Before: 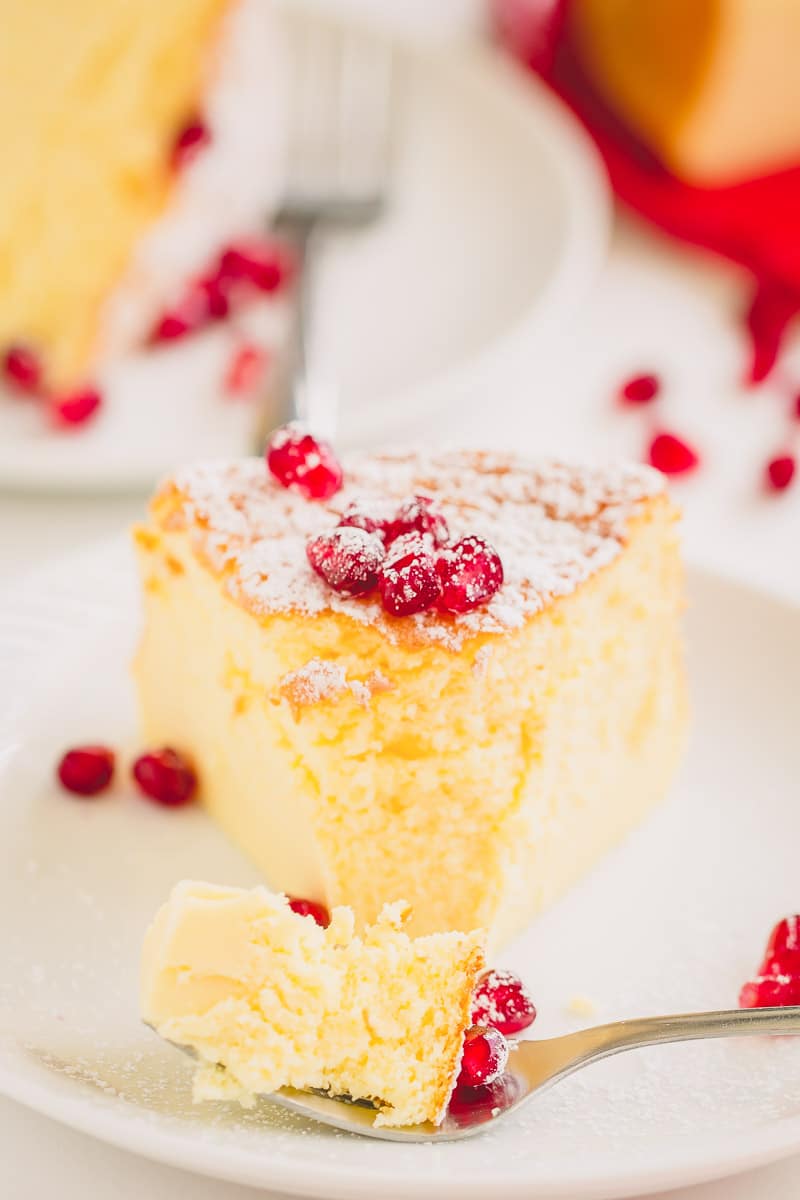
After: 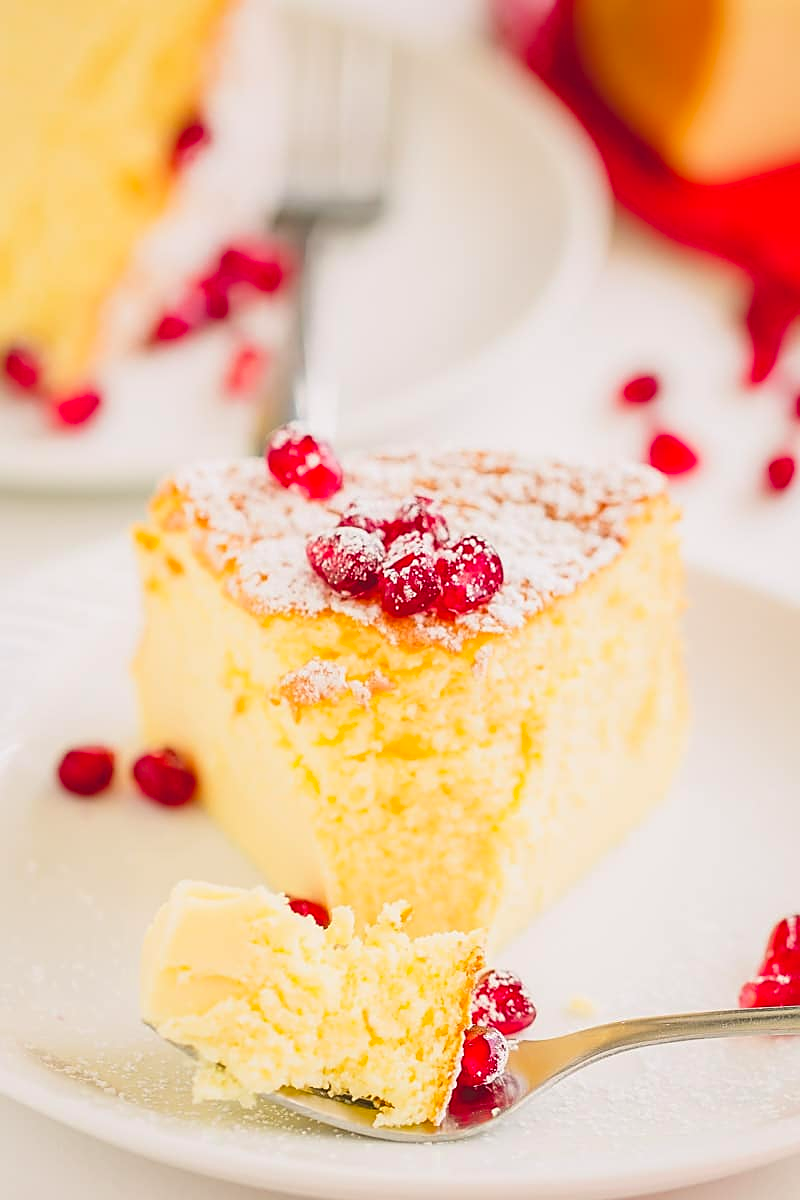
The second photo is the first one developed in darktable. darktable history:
sharpen: on, module defaults
contrast brightness saturation: contrast 0.04, saturation 0.16
